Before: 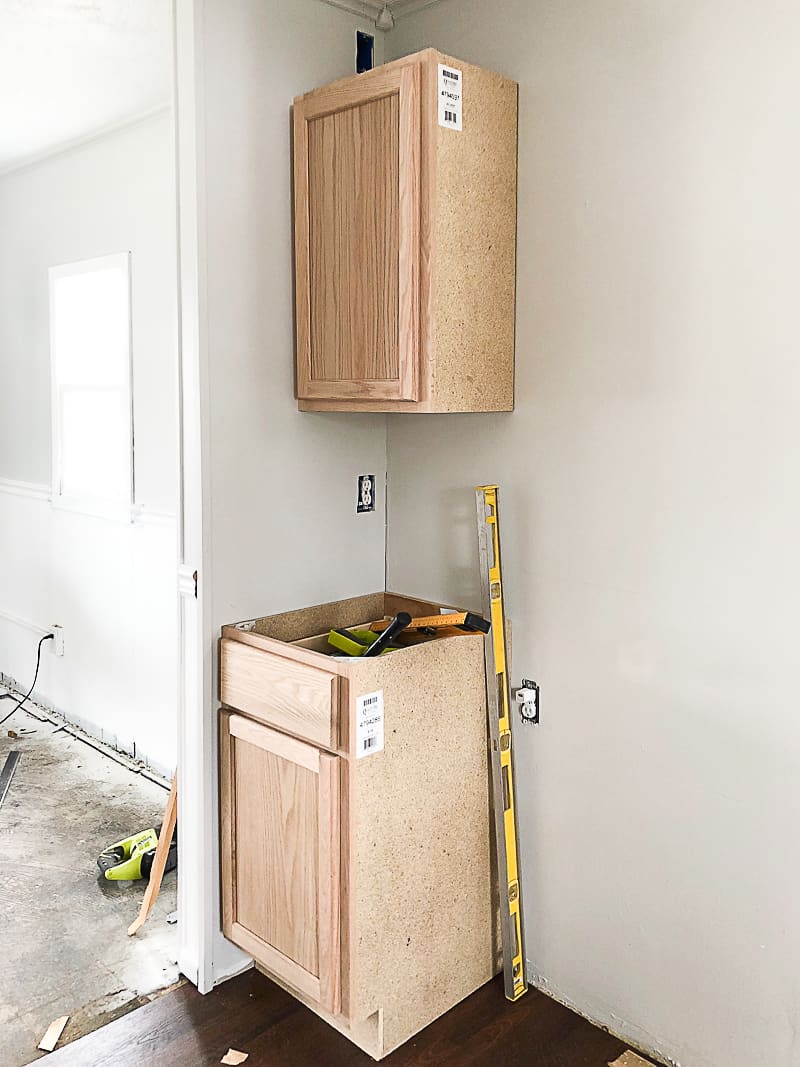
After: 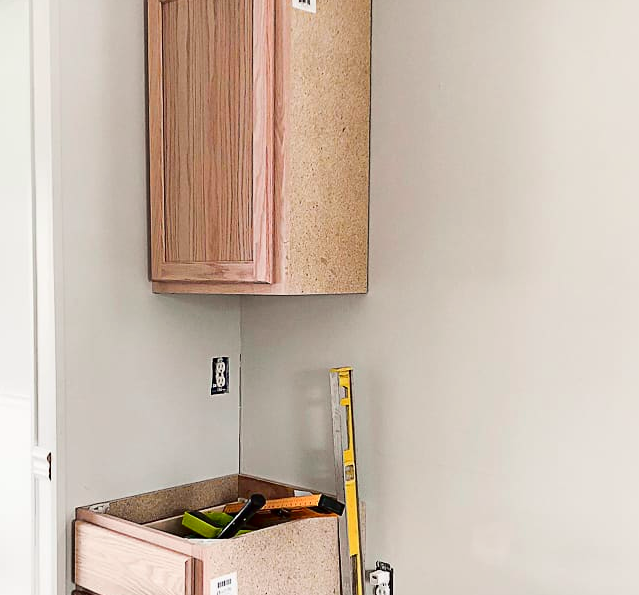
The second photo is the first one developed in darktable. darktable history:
tone curve: curves: ch0 [(0, 0) (0.068, 0.012) (0.183, 0.089) (0.341, 0.283) (0.547, 0.532) (0.828, 0.815) (1, 0.983)]; ch1 [(0, 0) (0.23, 0.166) (0.34, 0.308) (0.371, 0.337) (0.429, 0.411) (0.477, 0.462) (0.499, 0.5) (0.529, 0.537) (0.559, 0.582) (0.743, 0.798) (1, 1)]; ch2 [(0, 0) (0.431, 0.414) (0.498, 0.503) (0.524, 0.528) (0.568, 0.546) (0.6, 0.597) (0.634, 0.645) (0.728, 0.742) (1, 1)], color space Lab, independent channels
crop: left 18.33%, top 11.076%, right 1.779%, bottom 33.124%
